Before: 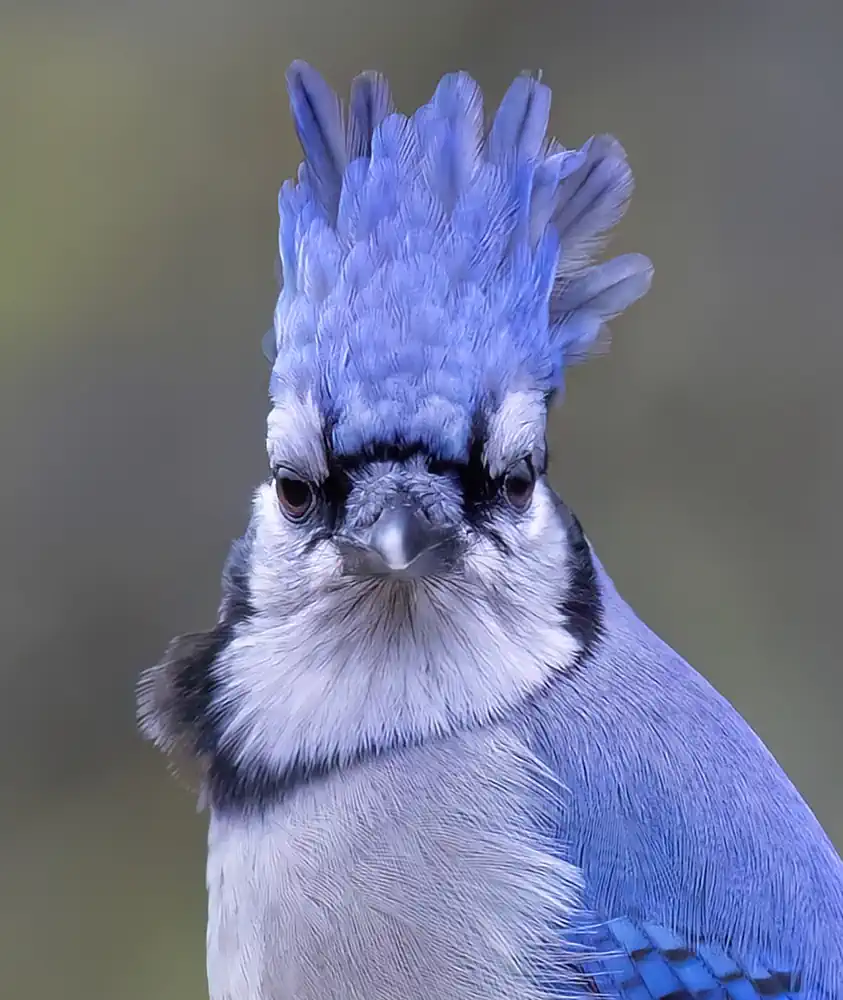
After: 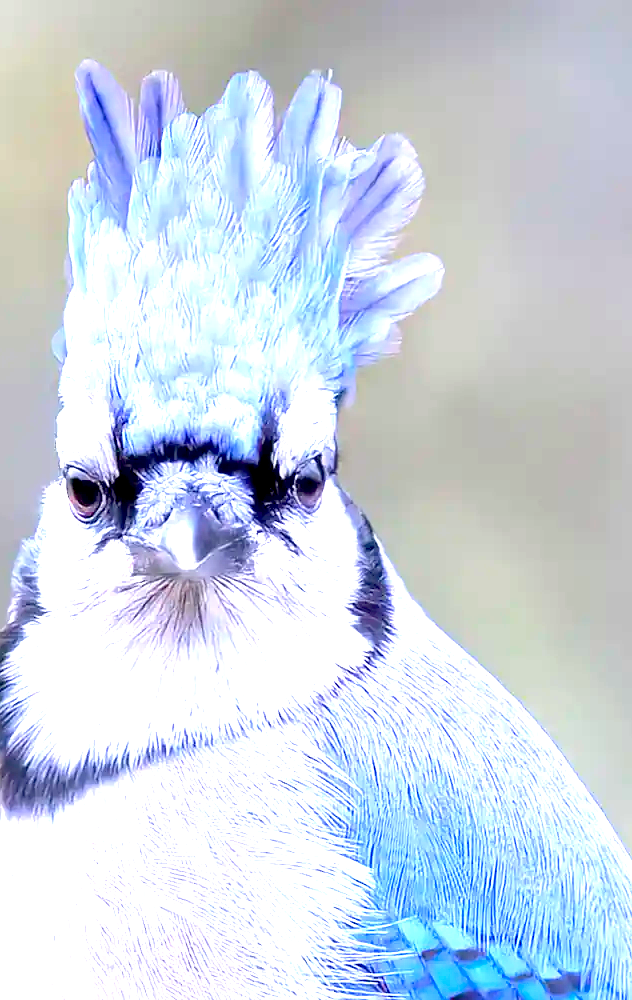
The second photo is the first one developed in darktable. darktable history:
crop and rotate: left 24.931%
exposure: black level correction 0.006, exposure 2.075 EV, compensate highlight preservation false
